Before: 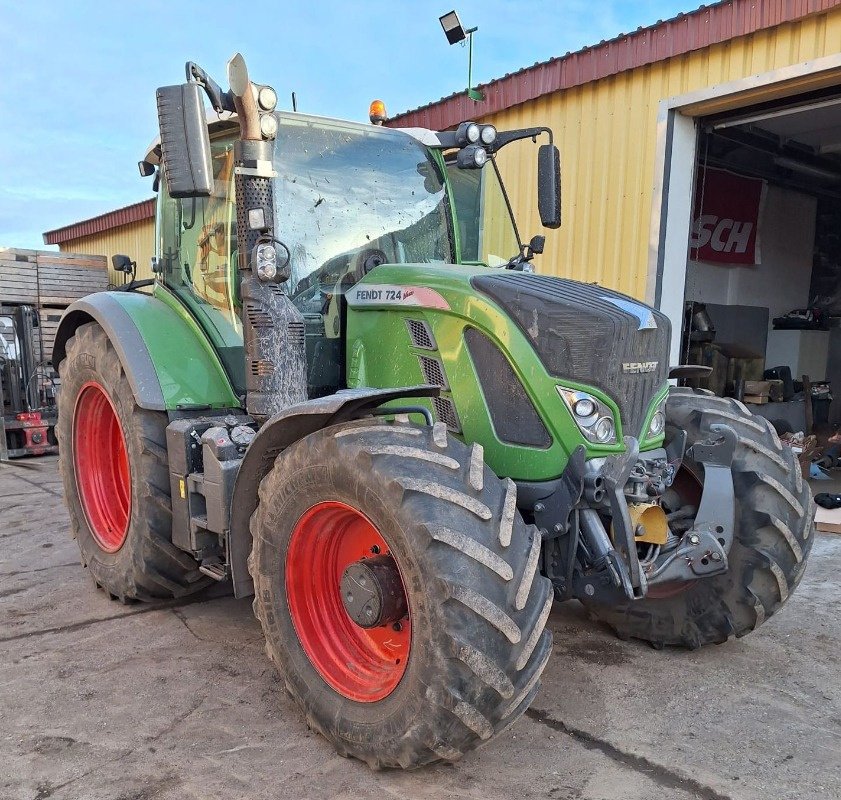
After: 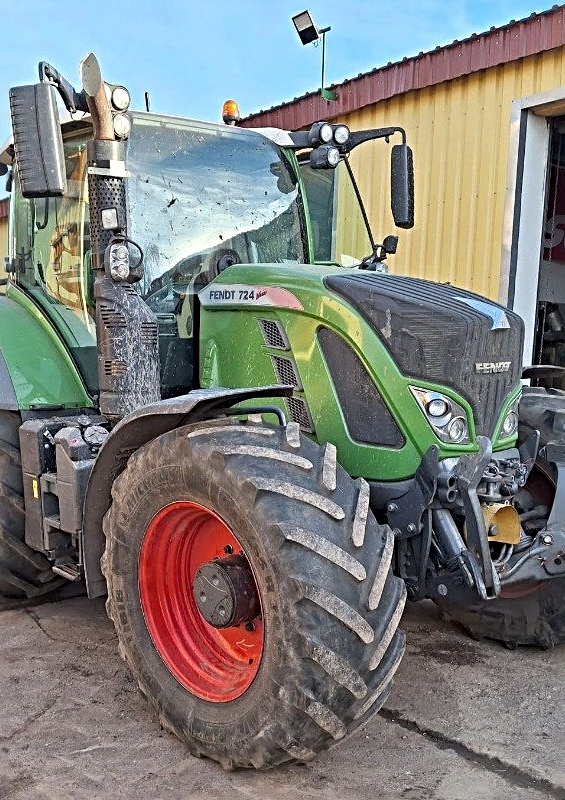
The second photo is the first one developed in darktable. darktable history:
local contrast: highlights 102%, shadows 101%, detail 119%, midtone range 0.2
sharpen: radius 3.952
crop and rotate: left 17.584%, right 15.217%
tone equalizer: -7 EV 0.135 EV
